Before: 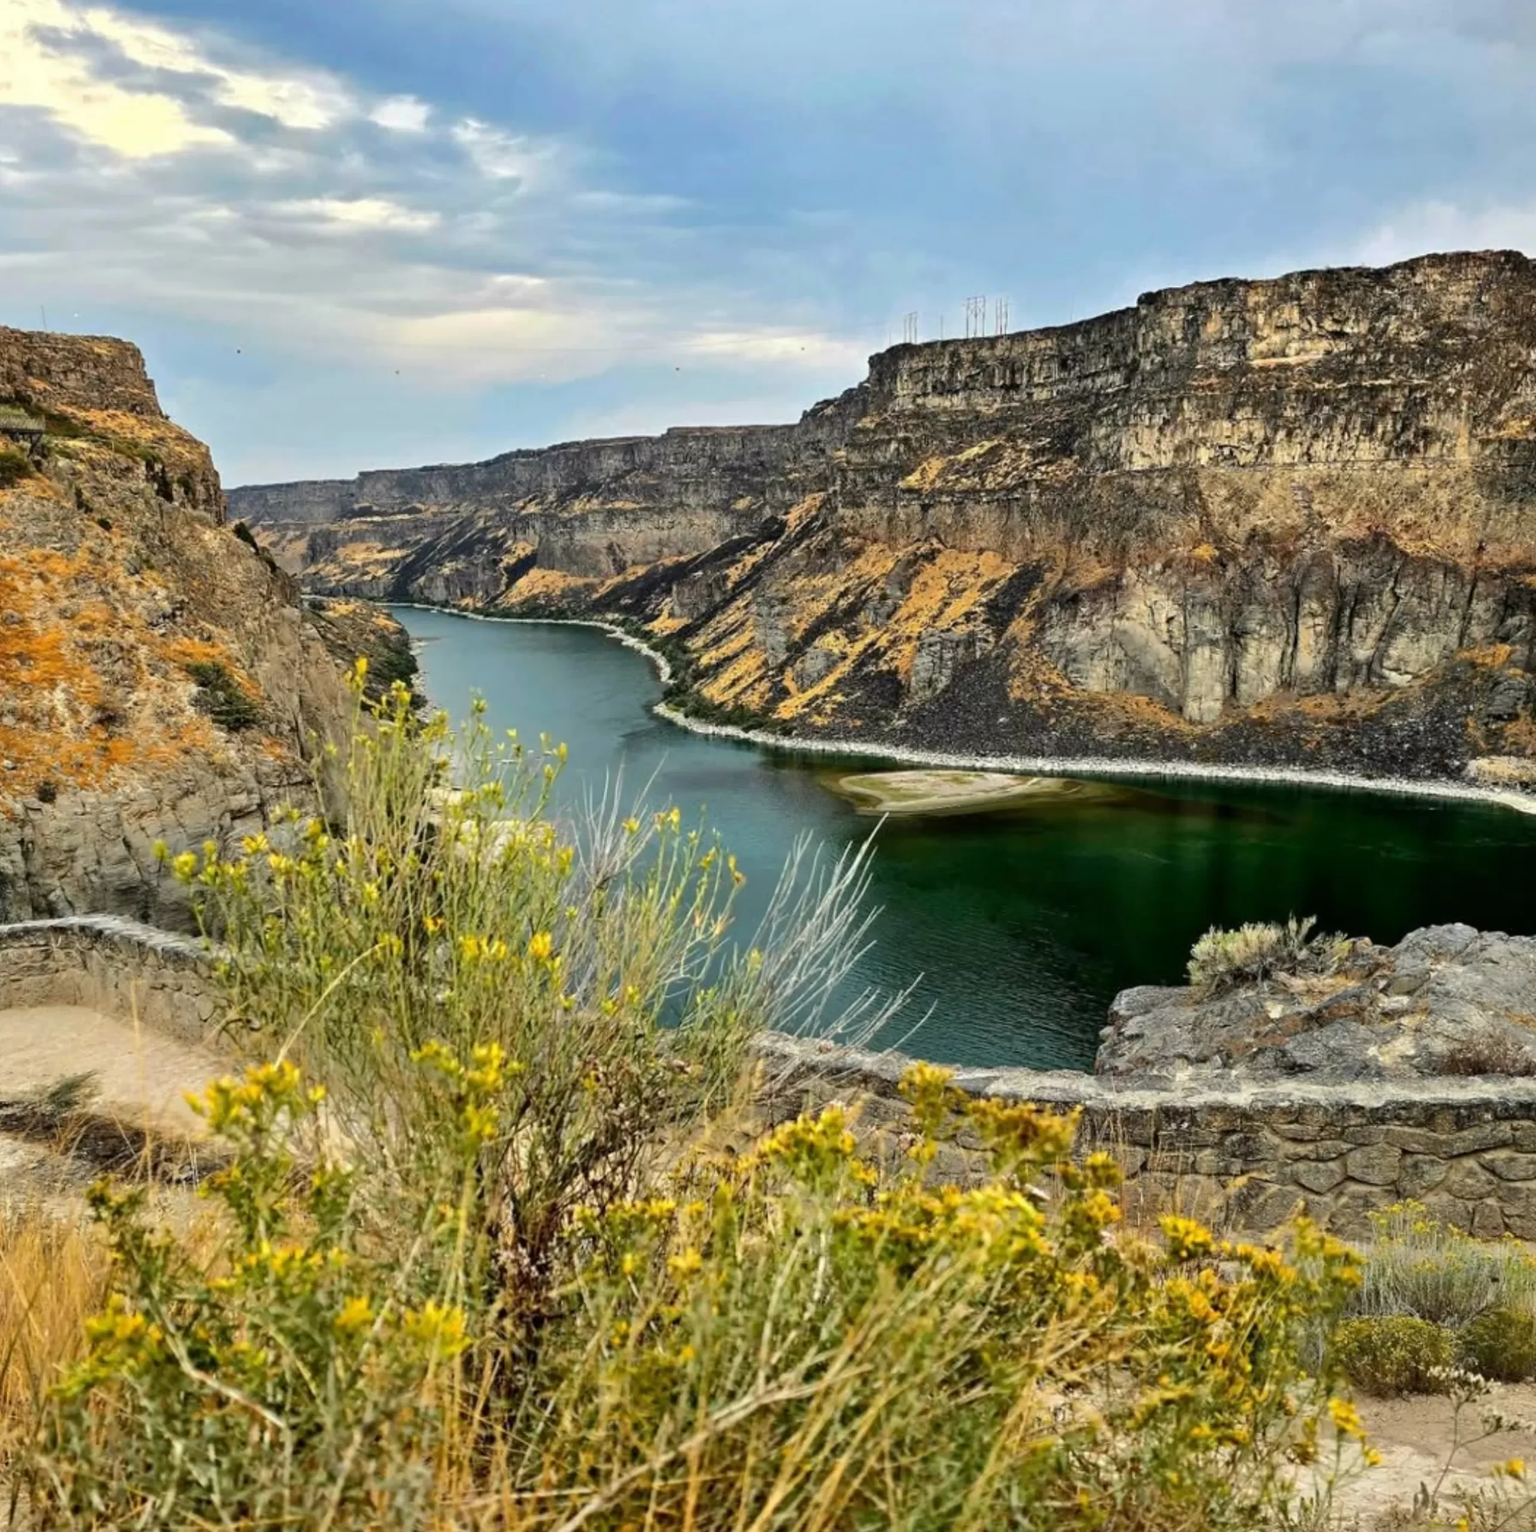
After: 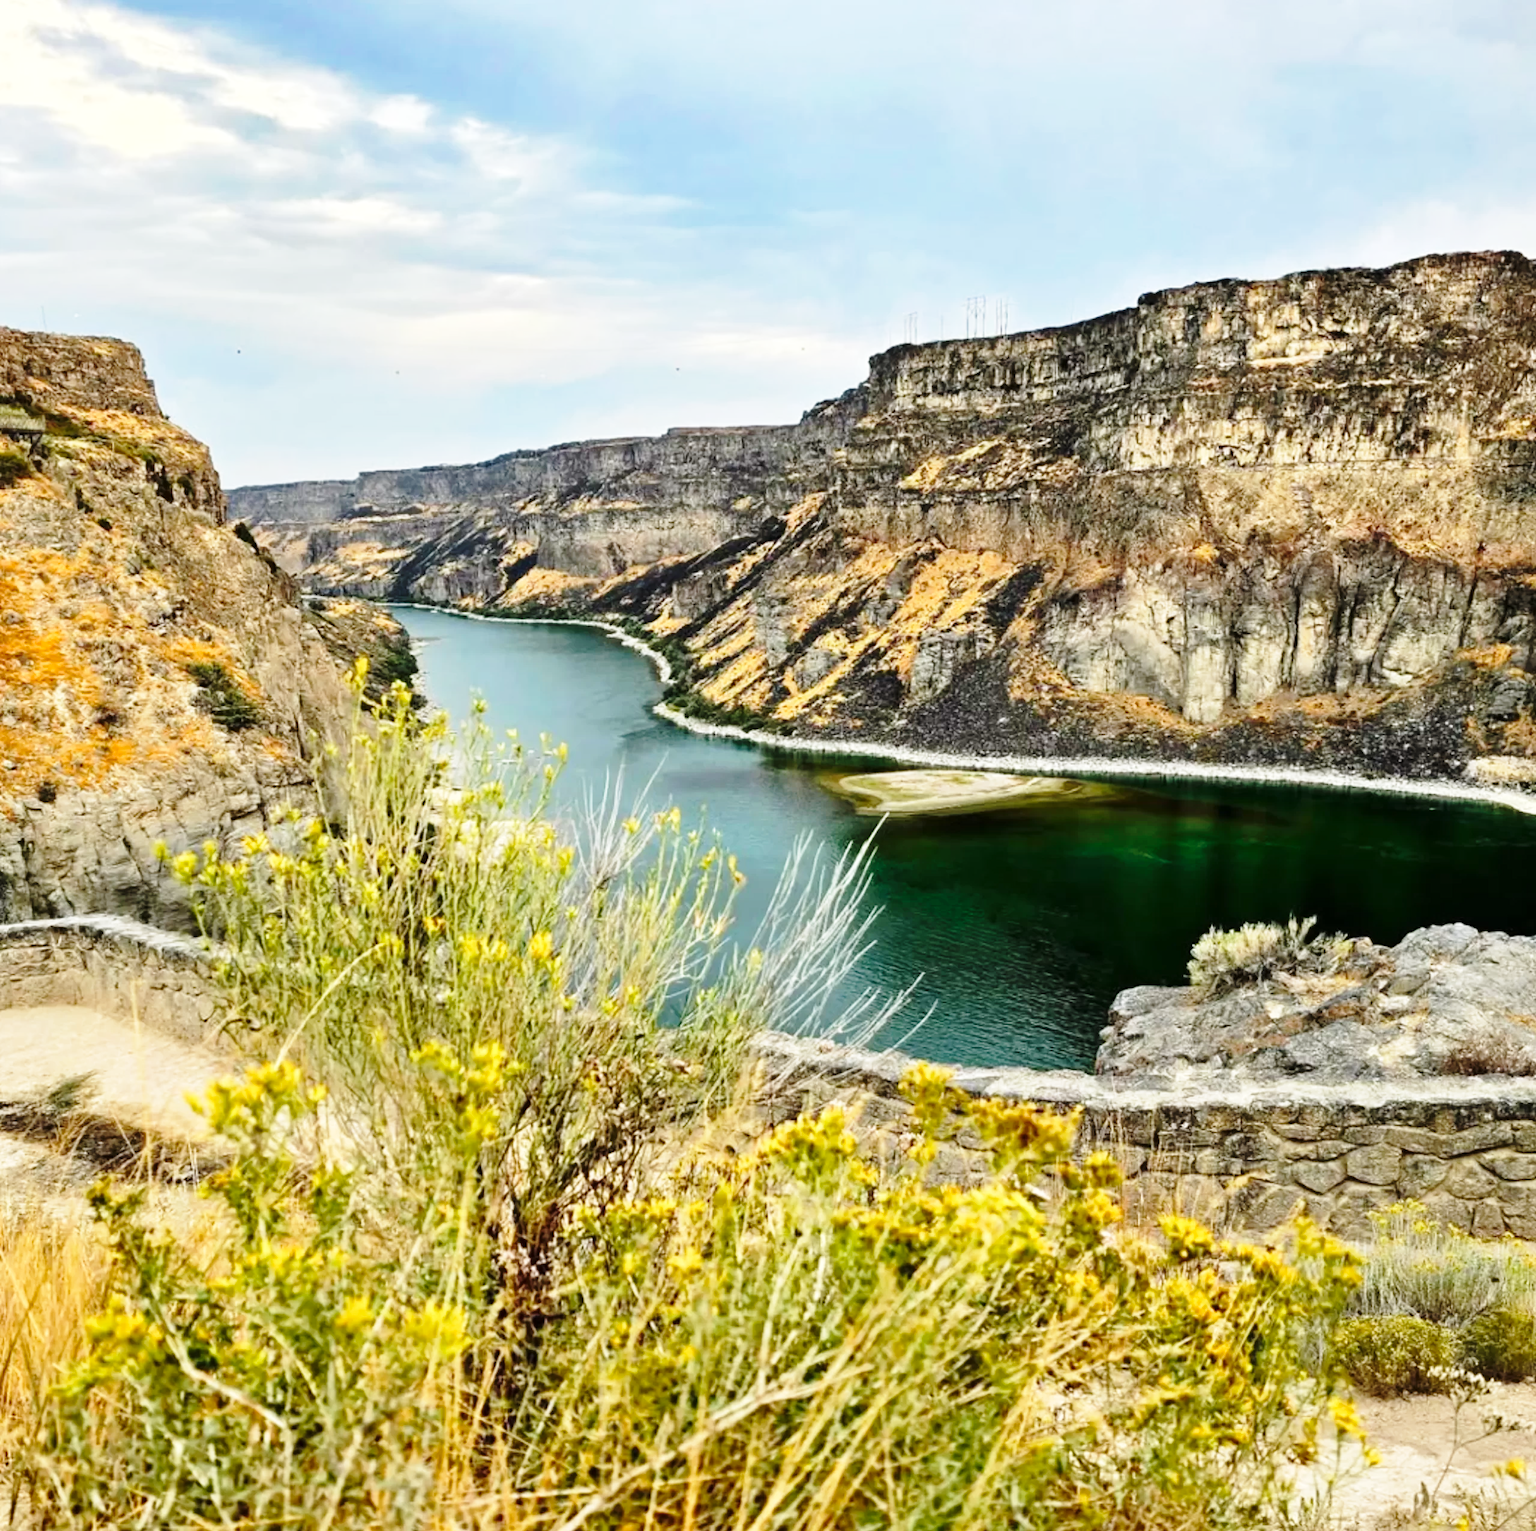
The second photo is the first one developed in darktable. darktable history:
exposure: exposure 0.086 EV, compensate highlight preservation false
base curve: curves: ch0 [(0, 0) (0.028, 0.03) (0.121, 0.232) (0.46, 0.748) (0.859, 0.968) (1, 1)], preserve colors none
